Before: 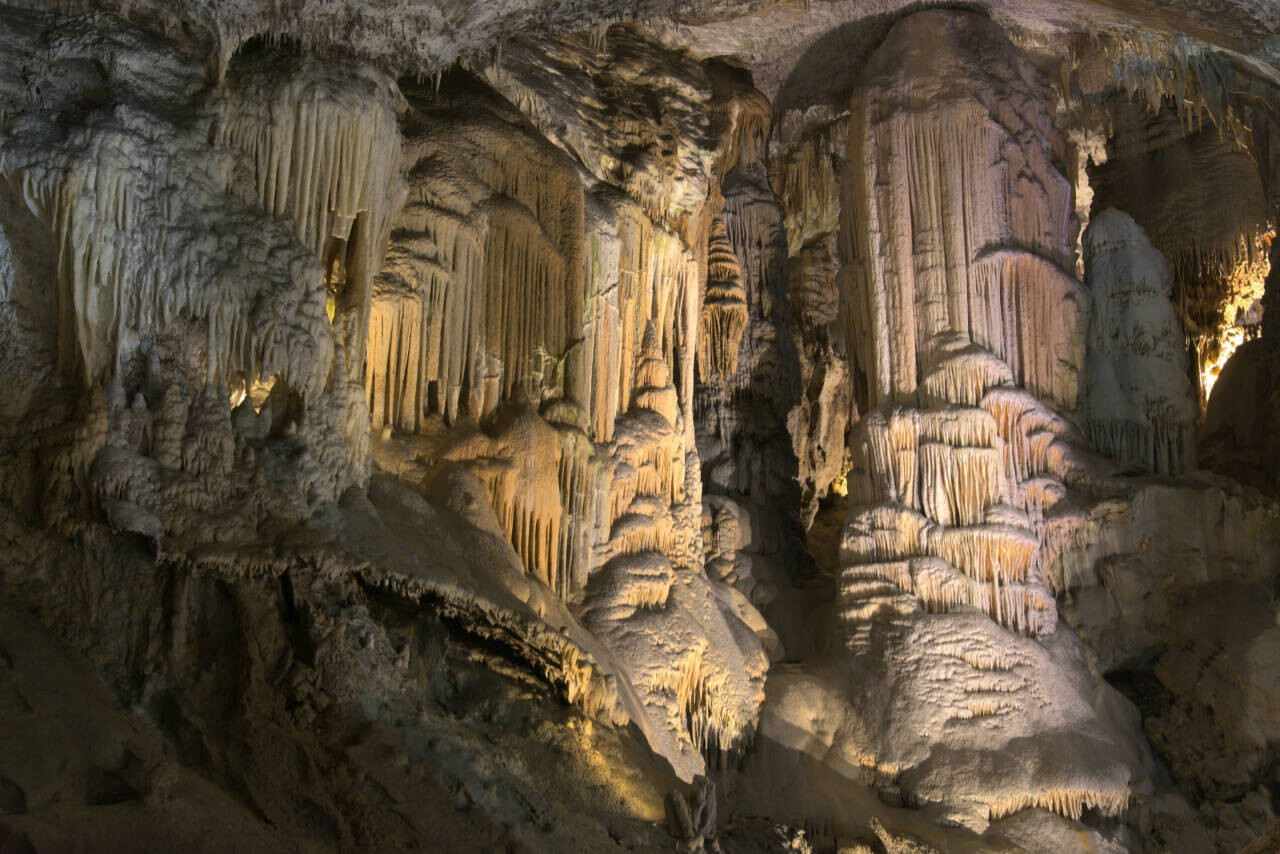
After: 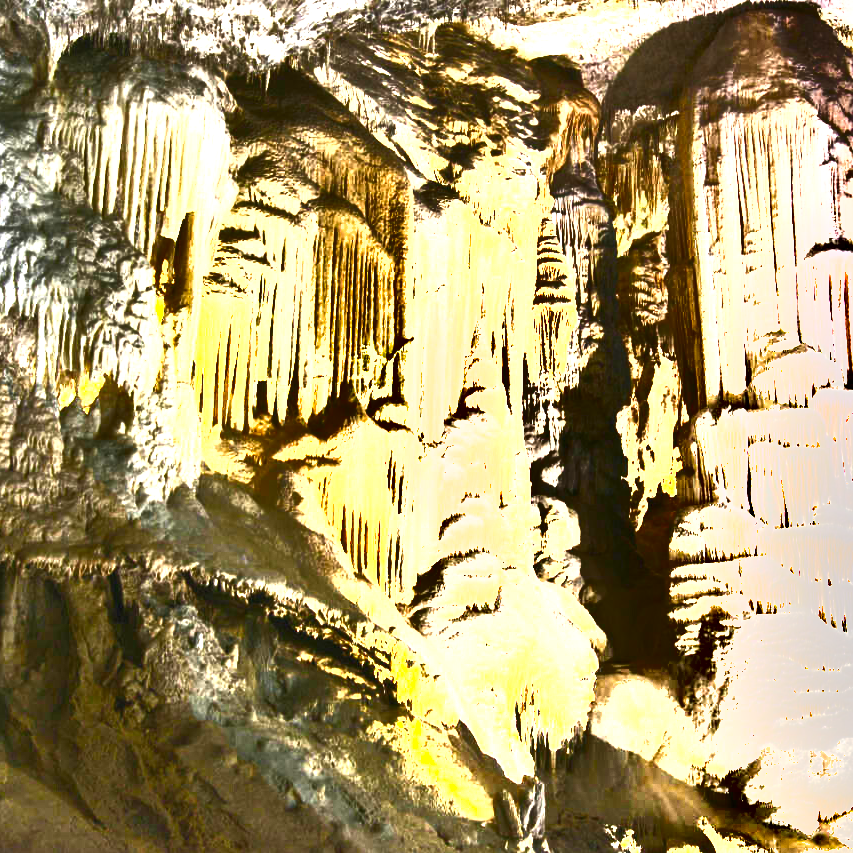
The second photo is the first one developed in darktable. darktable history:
crop and rotate: left 13.409%, right 19.924%
contrast brightness saturation: contrast 0.83, brightness 0.59, saturation 0.59
shadows and highlights: soften with gaussian
graduated density: rotation -0.352°, offset 57.64
levels: levels [0, 0.374, 0.749]
tone equalizer: on, module defaults
exposure: black level correction 0, exposure 1.3 EV, compensate exposure bias true, compensate highlight preservation false
